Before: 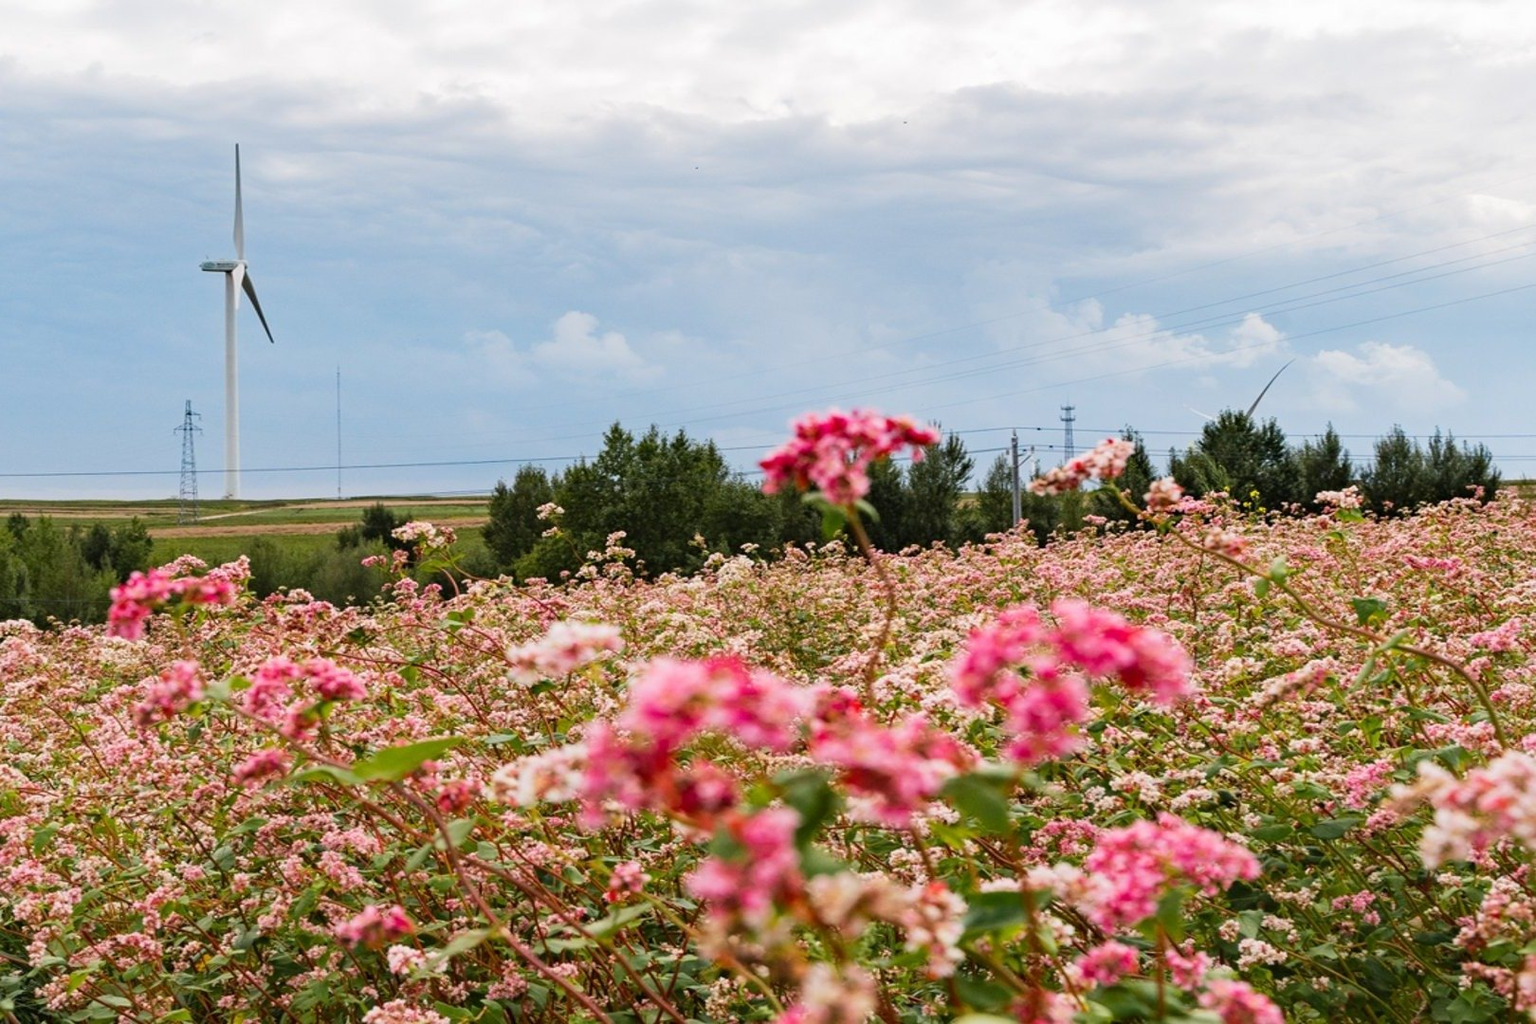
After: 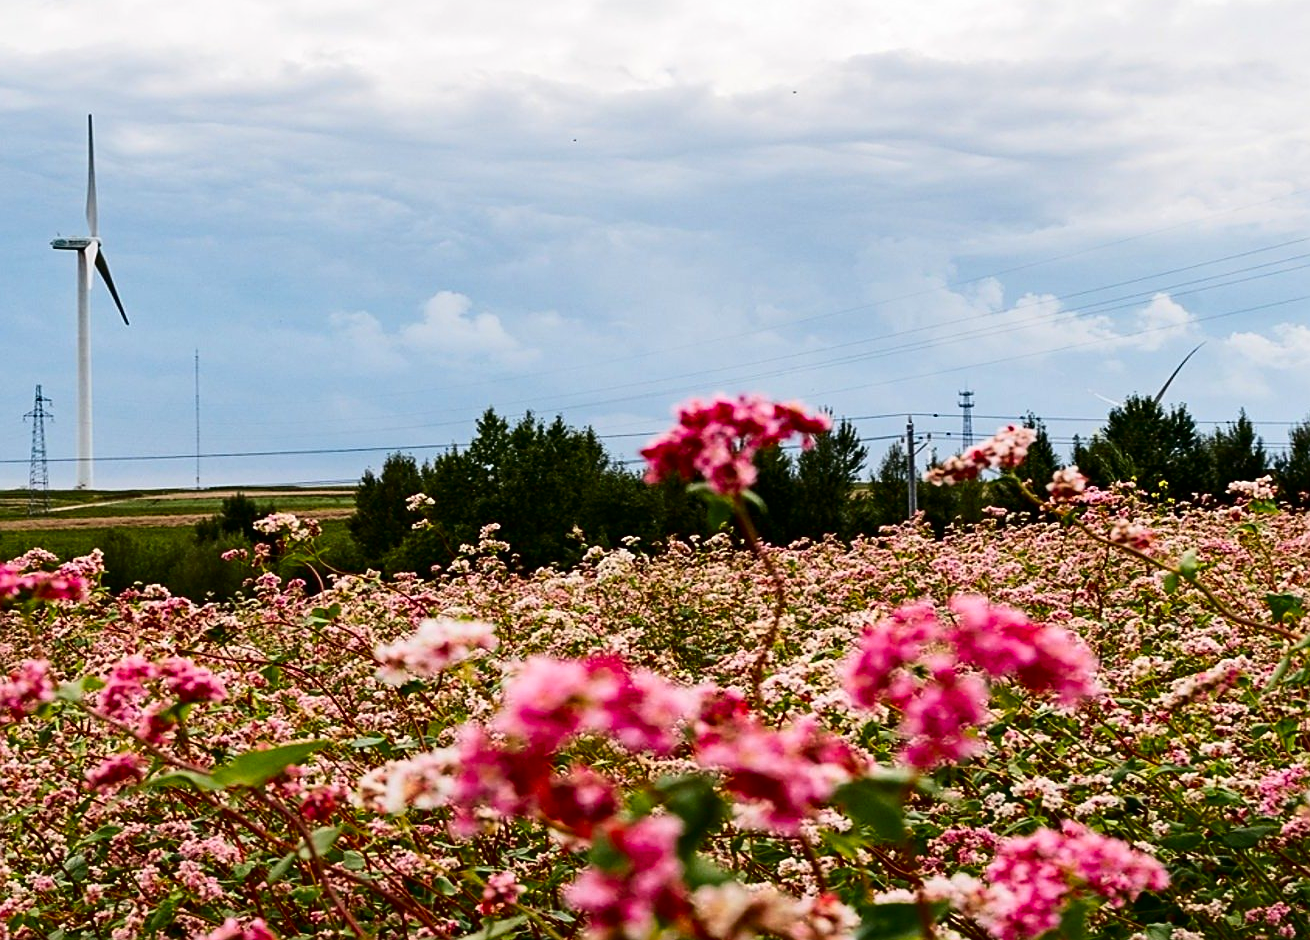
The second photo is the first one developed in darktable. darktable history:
crop: left 9.914%, top 3.511%, right 9.168%, bottom 9.412%
contrast brightness saturation: contrast 0.236, brightness -0.226, saturation 0.144
sharpen: on, module defaults
